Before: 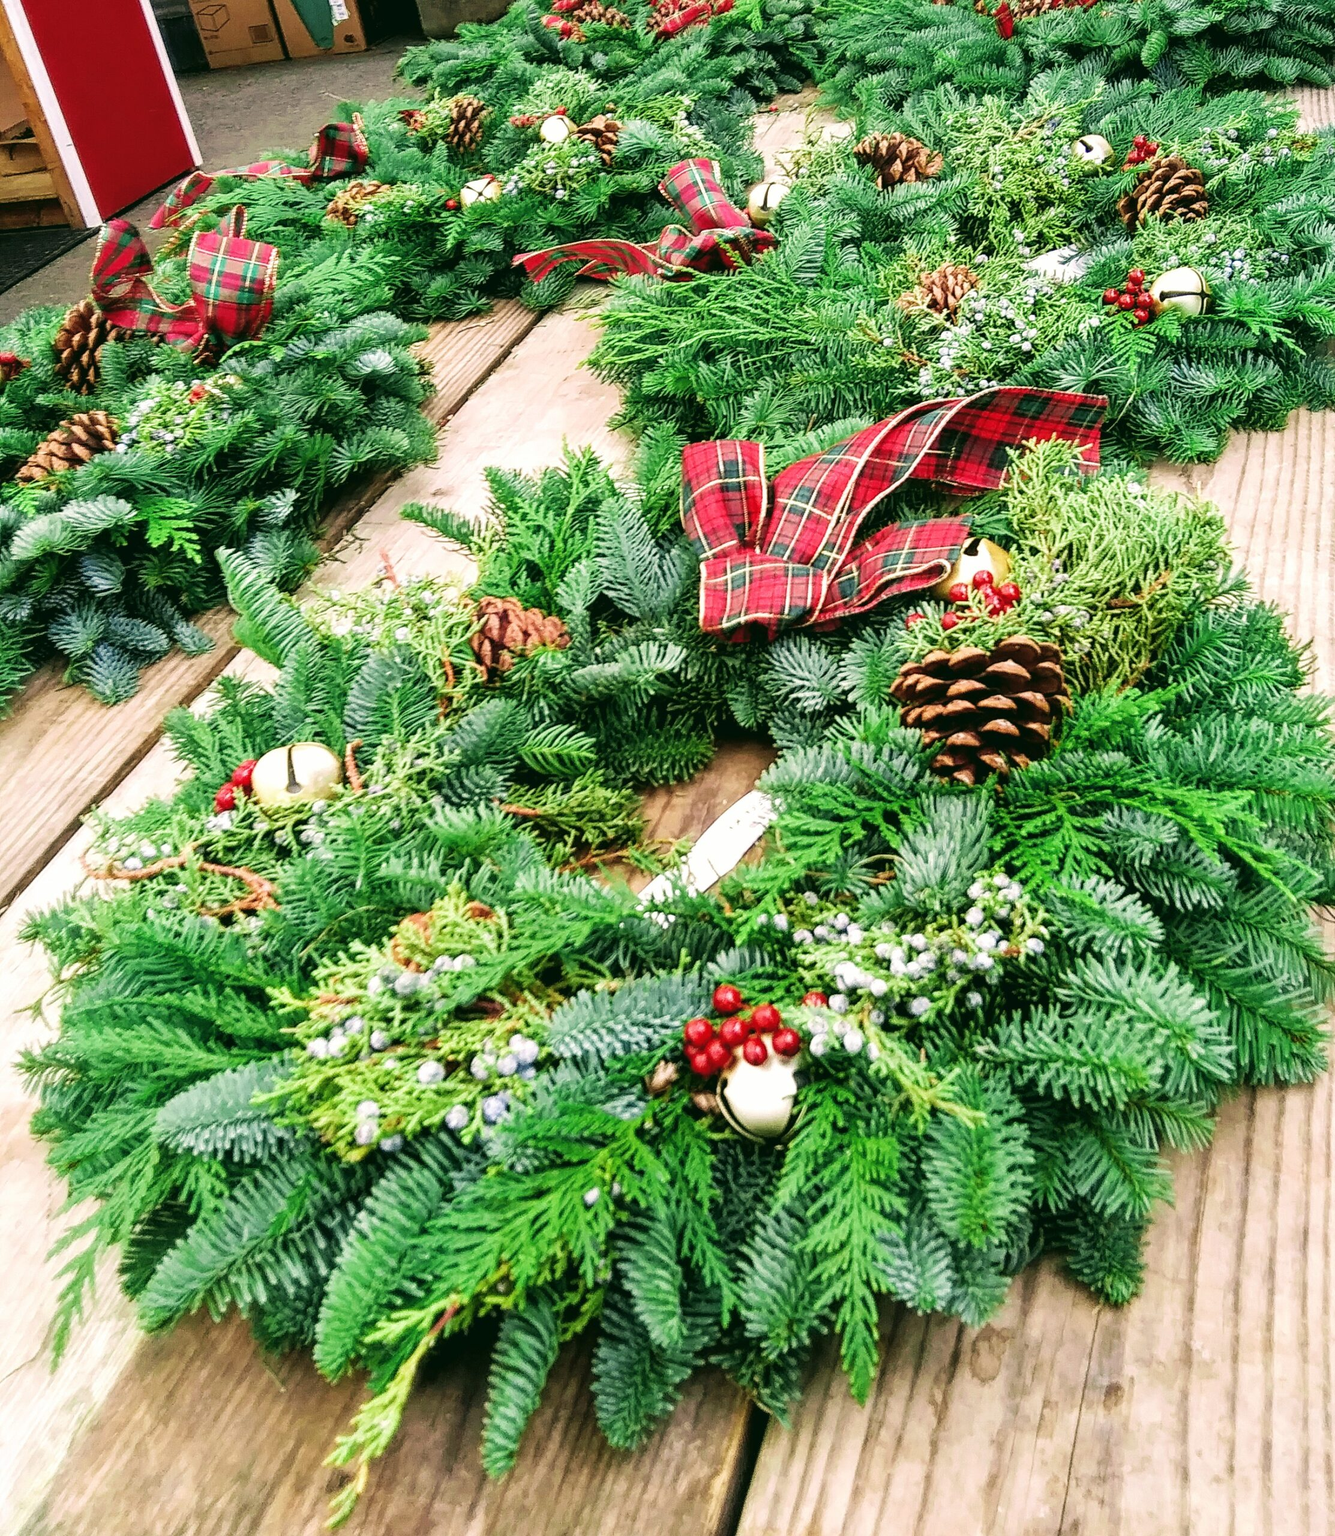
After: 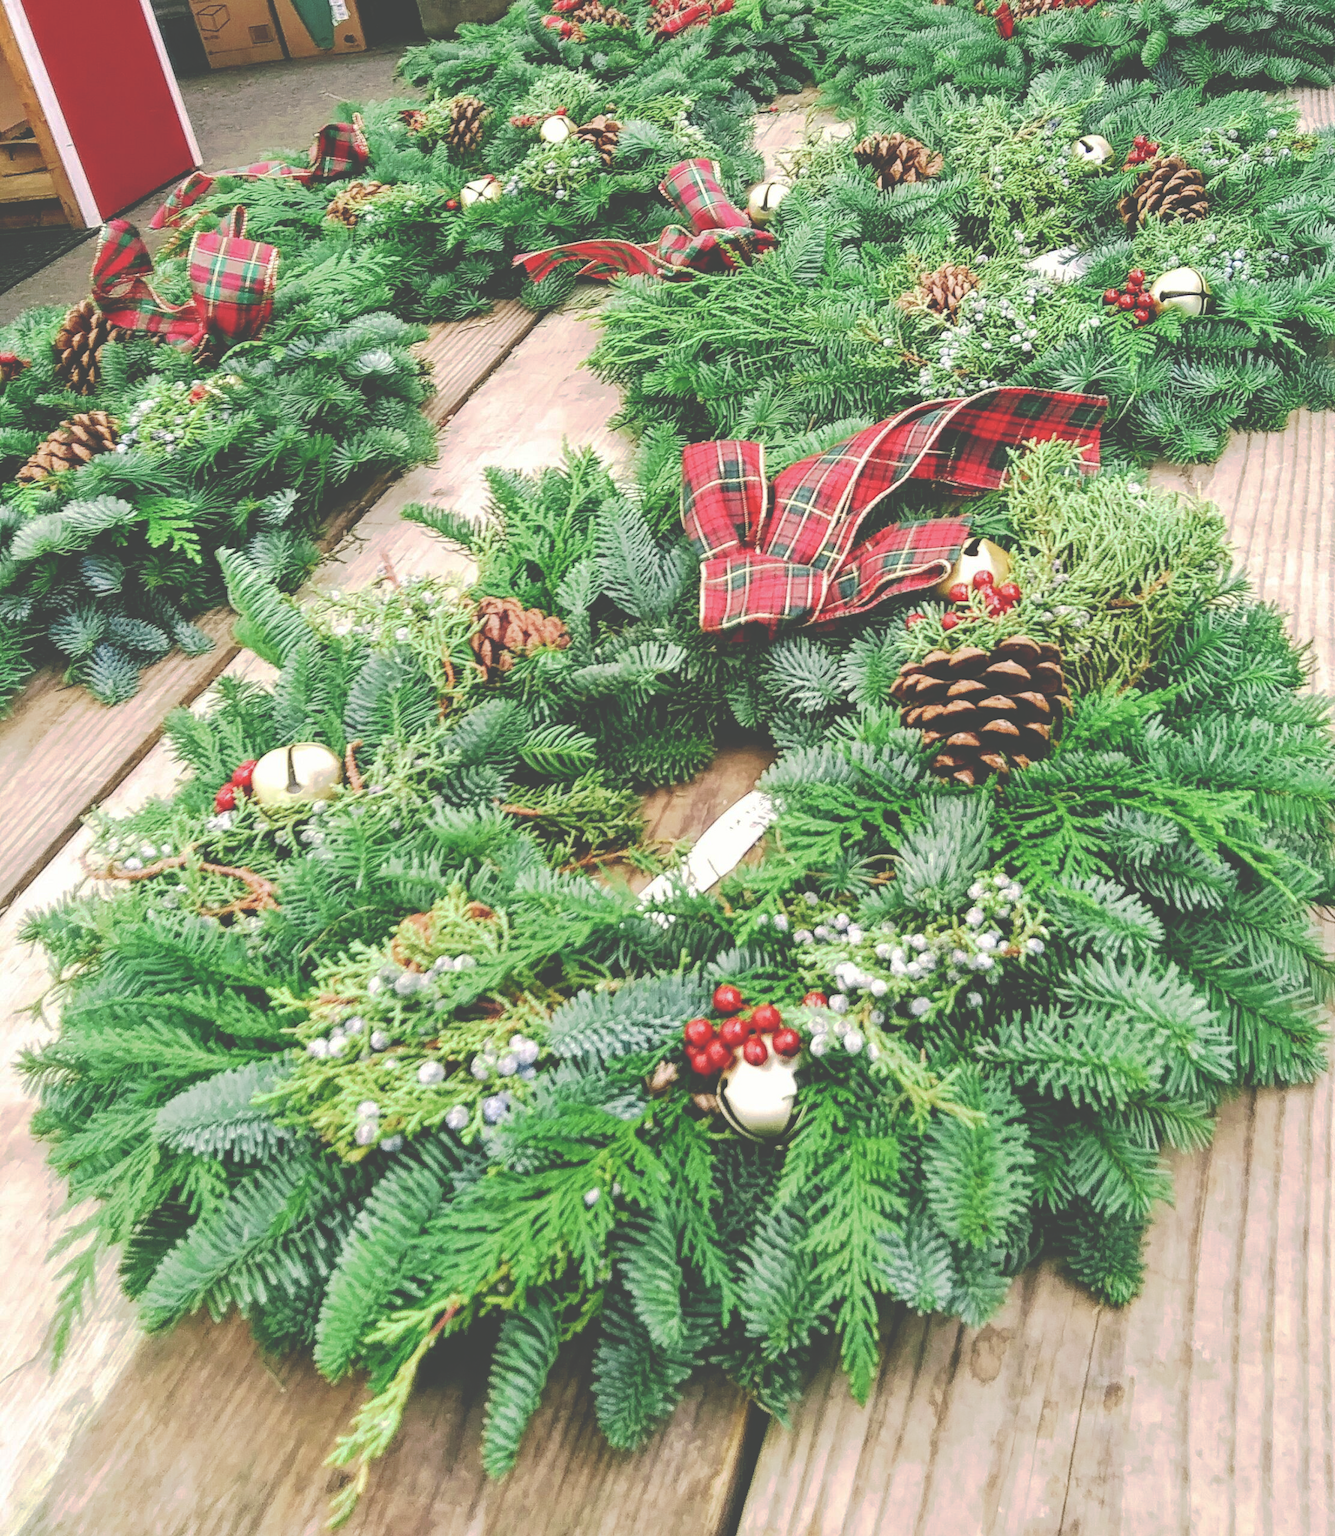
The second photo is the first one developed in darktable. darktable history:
tone curve: curves: ch0 [(0, 0) (0.003, 0.277) (0.011, 0.277) (0.025, 0.279) (0.044, 0.282) (0.069, 0.286) (0.1, 0.289) (0.136, 0.294) (0.177, 0.318) (0.224, 0.345) (0.277, 0.379) (0.335, 0.425) (0.399, 0.481) (0.468, 0.542) (0.543, 0.594) (0.623, 0.662) (0.709, 0.731) (0.801, 0.792) (0.898, 0.851) (1, 1)], preserve colors none
color balance: output saturation 98.5%
